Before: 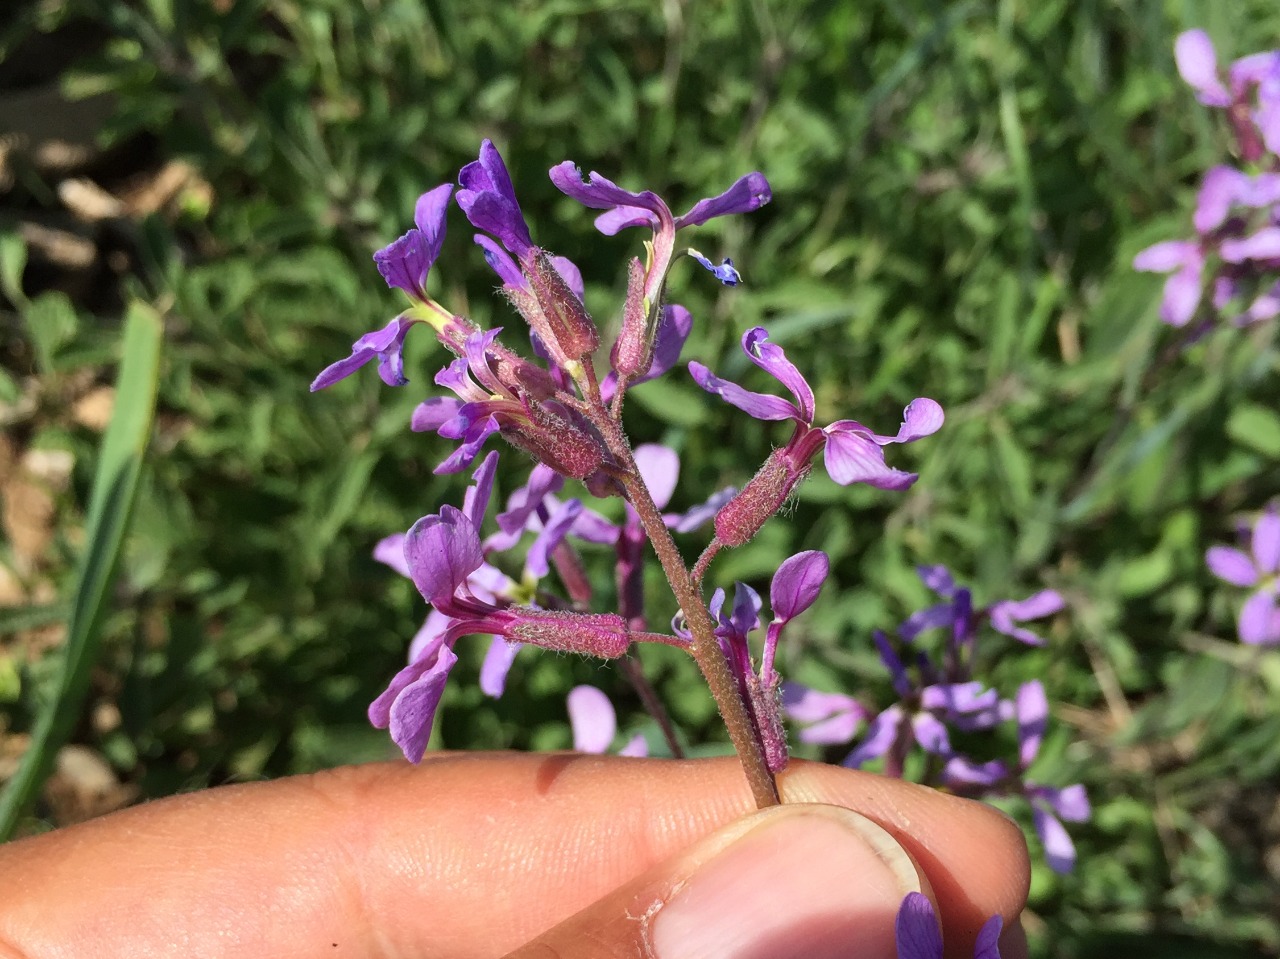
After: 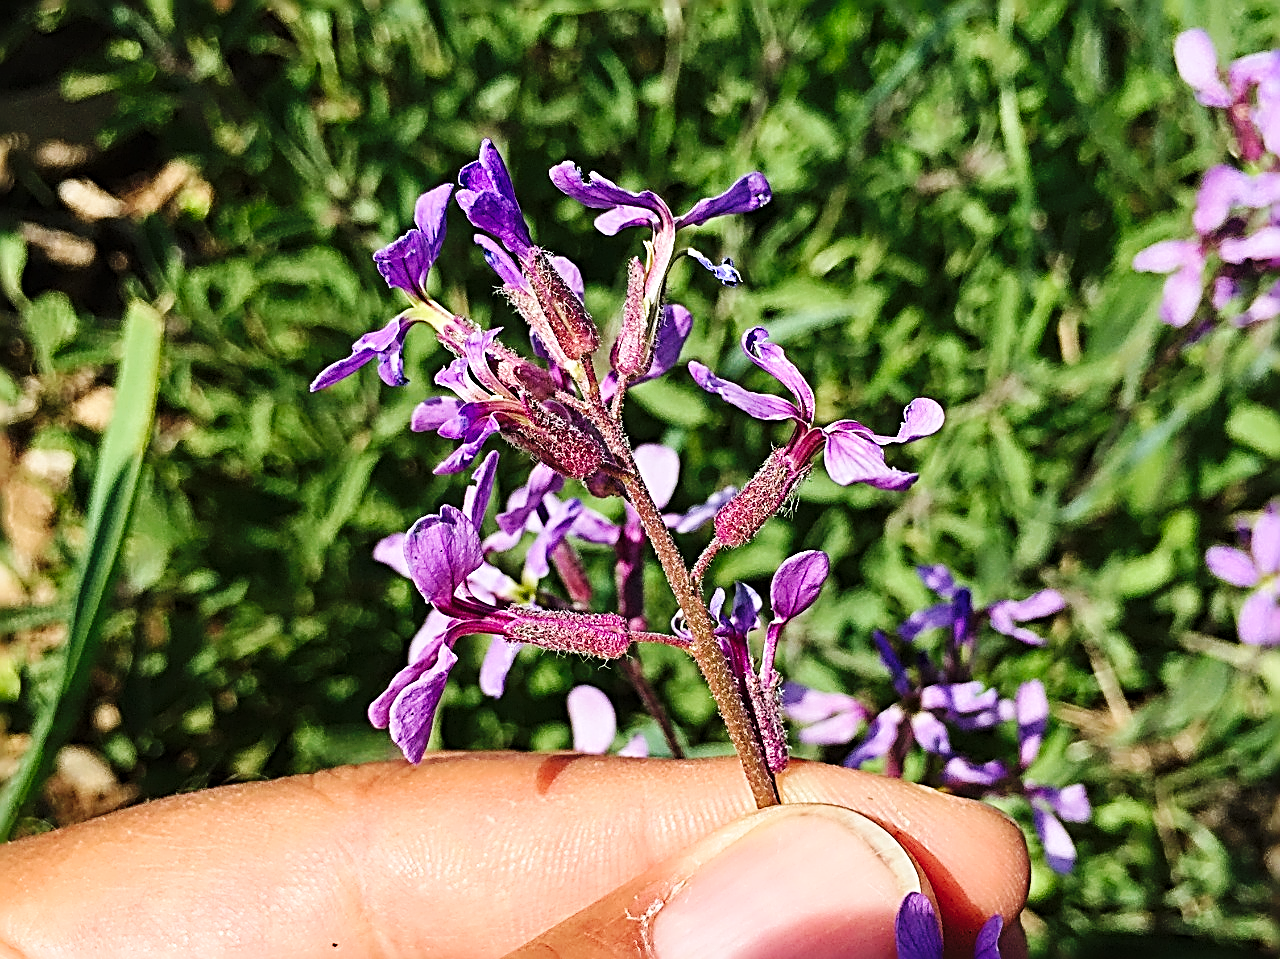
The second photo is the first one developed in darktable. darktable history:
base curve: curves: ch0 [(0, 0) (0.036, 0.025) (0.121, 0.166) (0.206, 0.329) (0.605, 0.79) (1, 1)], preserve colors none
velvia: strength 15%
sharpen: radius 3.158, amount 1.731
